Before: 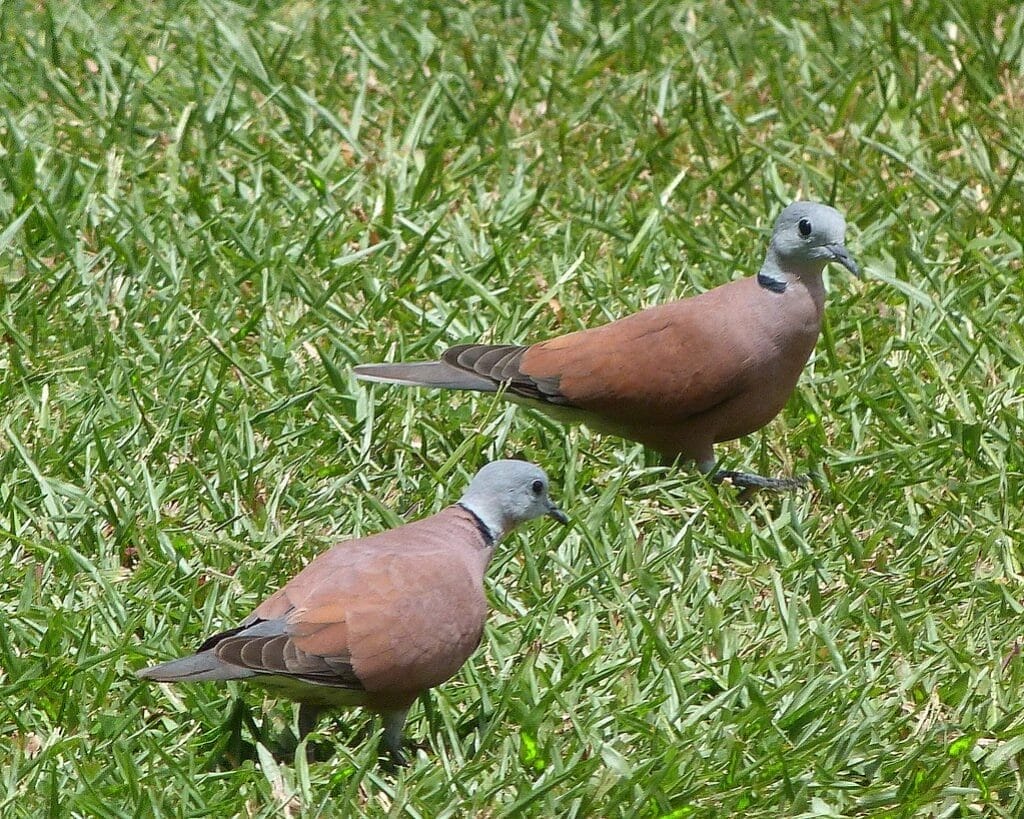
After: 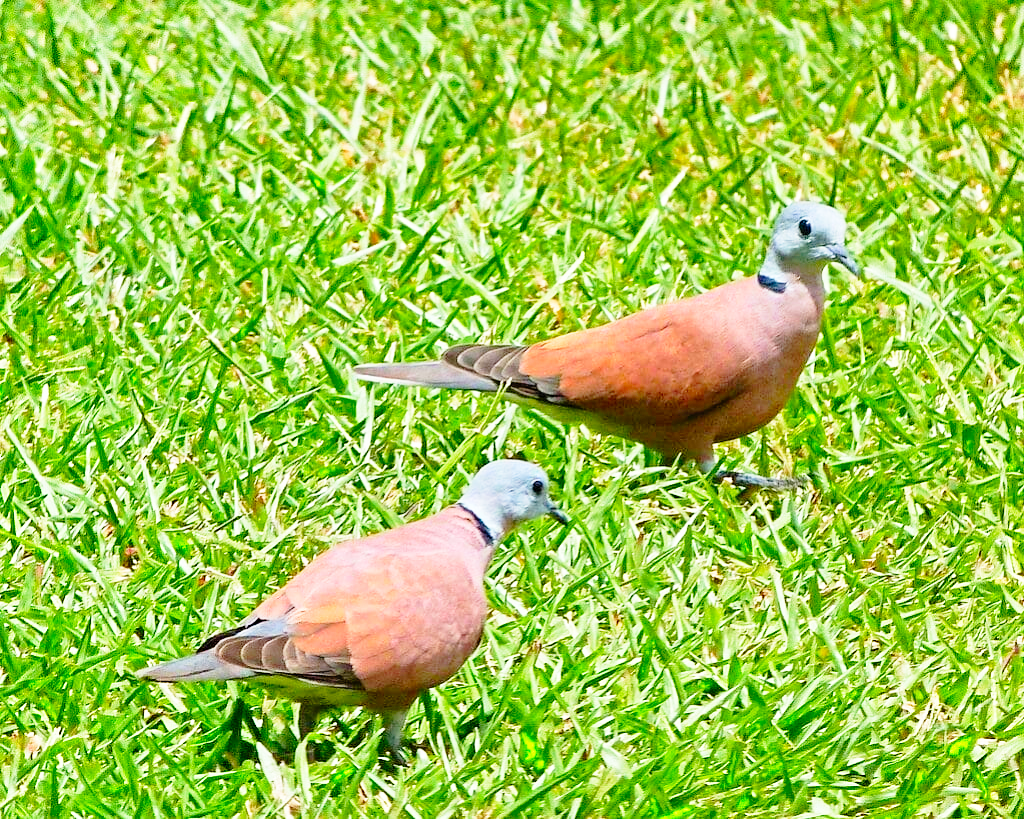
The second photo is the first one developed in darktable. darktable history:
tone equalizer: -8 EV 0.25 EV, -7 EV 0.417 EV, -6 EV 0.417 EV, -5 EV 0.25 EV, -3 EV -0.25 EV, -2 EV -0.417 EV, -1 EV -0.417 EV, +0 EV -0.25 EV, edges refinement/feathering 500, mask exposure compensation -1.57 EV, preserve details guided filter
color correction: saturation 1.34
contrast brightness saturation: contrast 0.07, brightness 0.08, saturation 0.18
base curve: curves: ch0 [(0, 0) (0.012, 0.01) (0.073, 0.168) (0.31, 0.711) (0.645, 0.957) (1, 1)], preserve colors none
contrast equalizer: y [[0.5, 0.5, 0.501, 0.63, 0.504, 0.5], [0.5 ×6], [0.5 ×6], [0 ×6], [0 ×6]]
